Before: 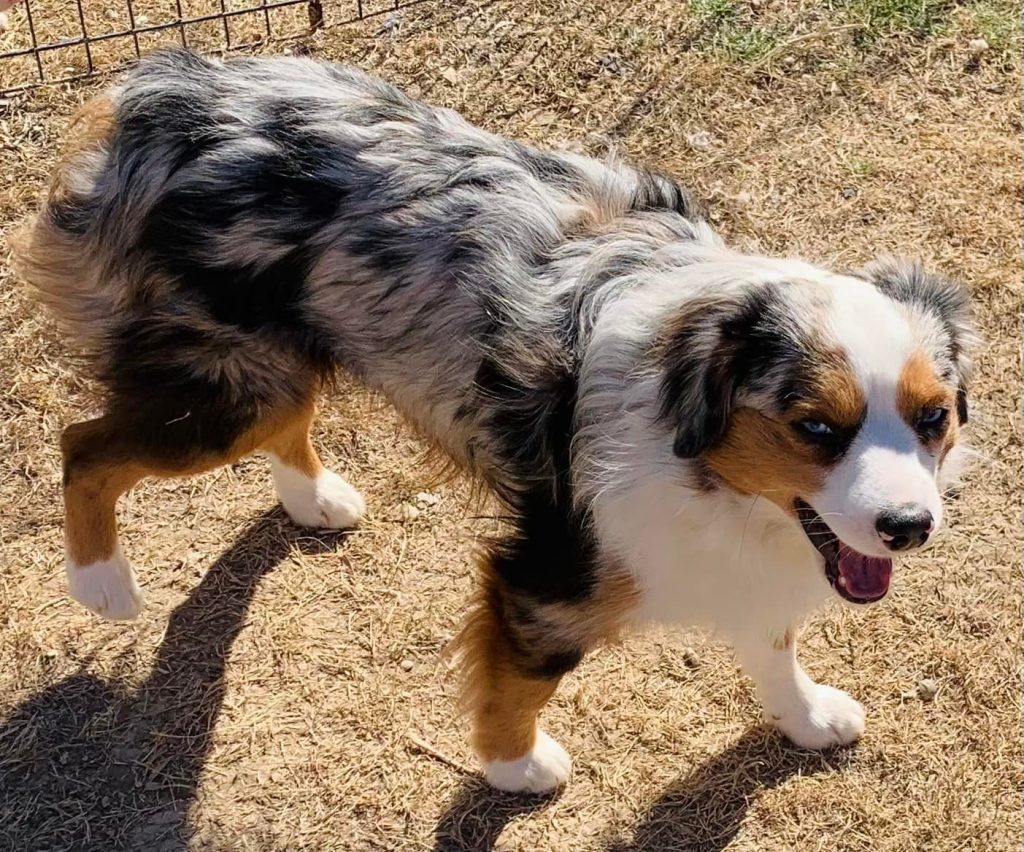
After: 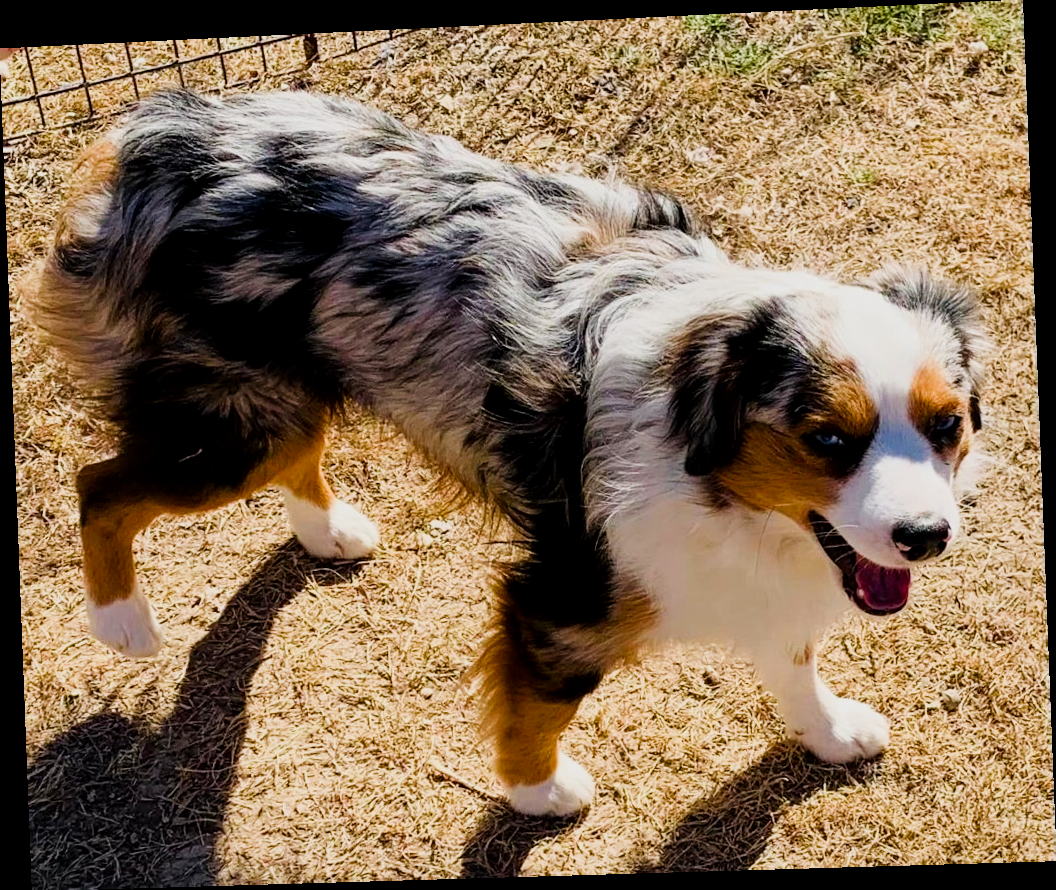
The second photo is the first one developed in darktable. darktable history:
rotate and perspective: rotation -2.22°, lens shift (horizontal) -0.022, automatic cropping off
local contrast: mode bilateral grid, contrast 20, coarseness 50, detail 120%, midtone range 0.2
contrast brightness saturation: saturation 0.13
sigmoid: contrast 1.7
